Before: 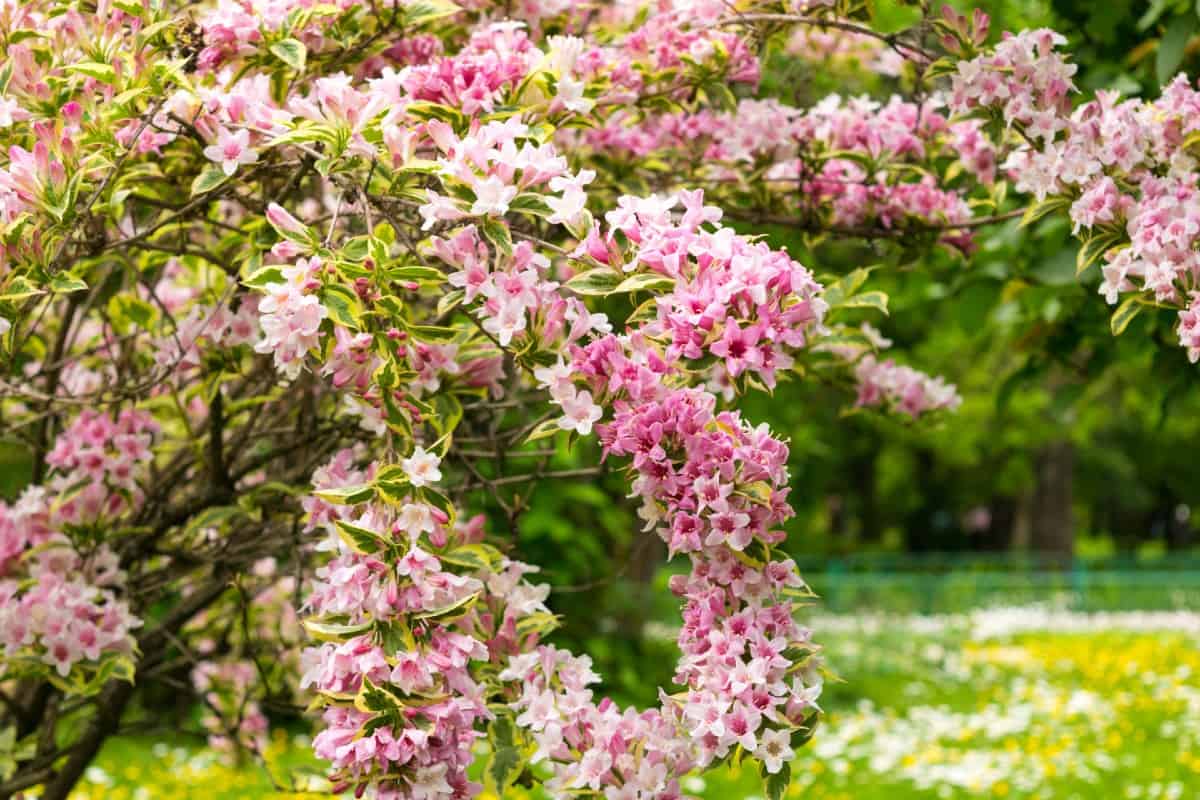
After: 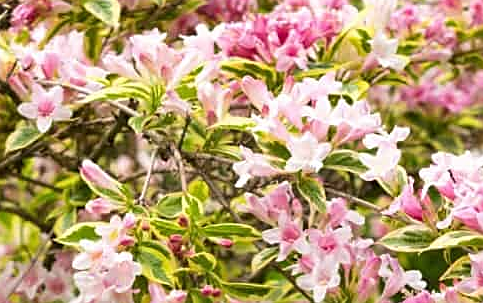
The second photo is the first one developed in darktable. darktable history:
sharpen: on, module defaults
crop: left 15.549%, top 5.428%, right 44.168%, bottom 56.598%
